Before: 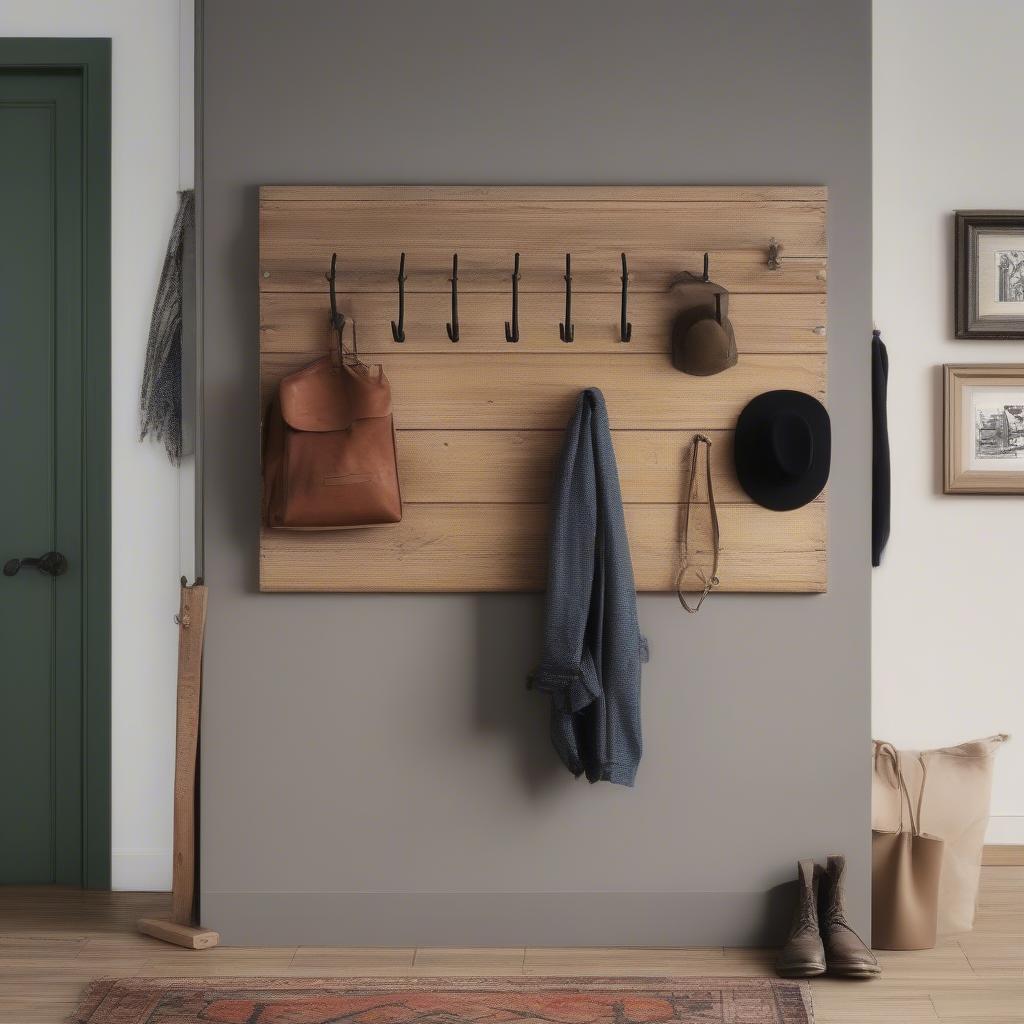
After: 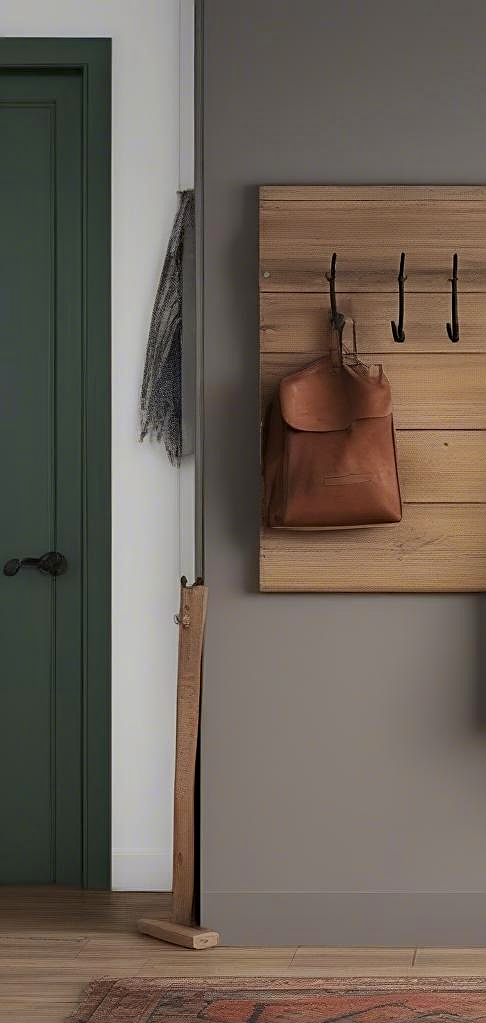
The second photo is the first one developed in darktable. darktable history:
crop and rotate: left 0.044%, top 0%, right 52.457%
sharpen: on, module defaults
haze removal: compatibility mode true, adaptive false
